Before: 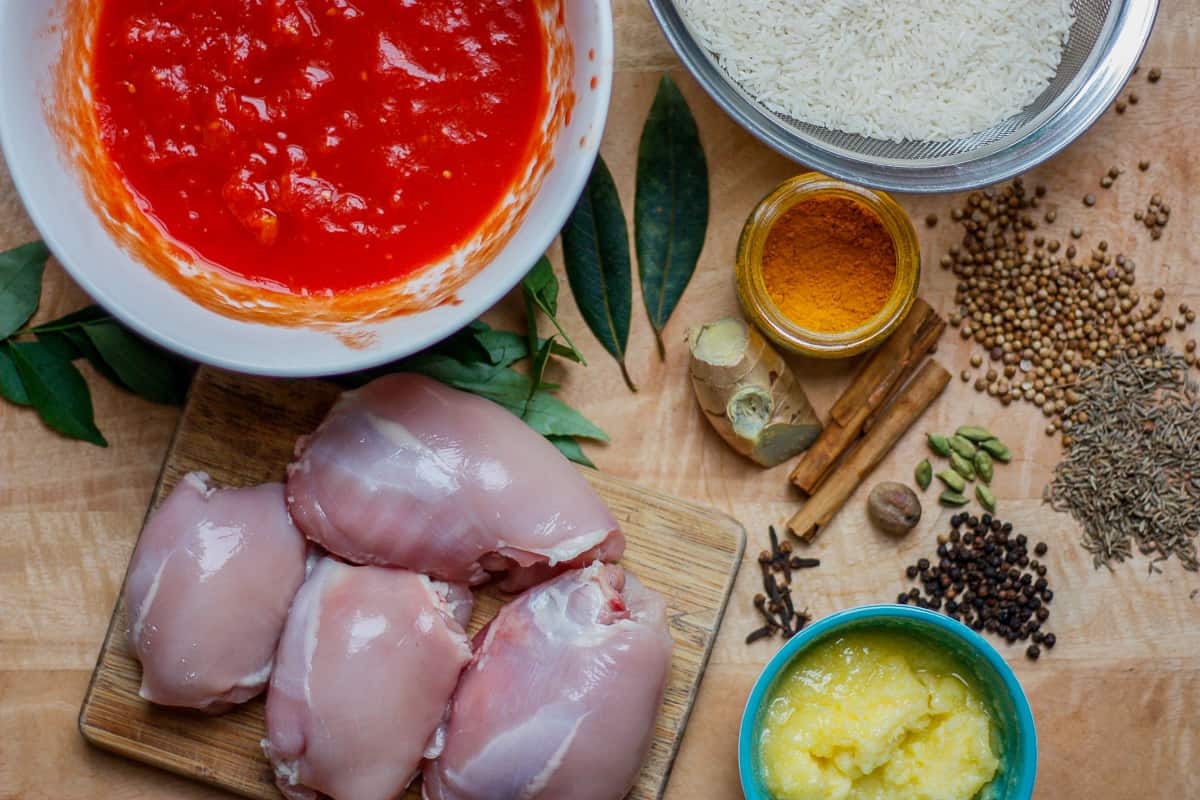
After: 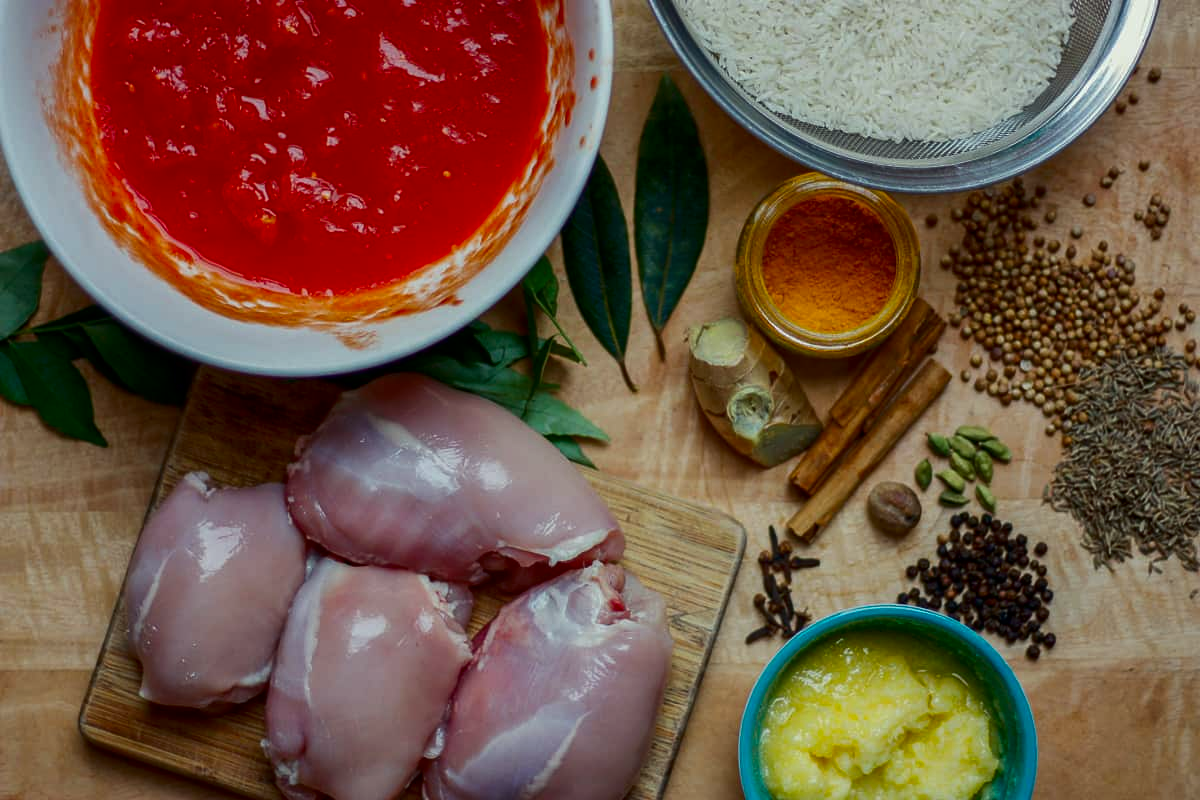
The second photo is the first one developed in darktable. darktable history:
contrast brightness saturation: brightness -0.2, saturation 0.08
color correction: highlights a* -4.73, highlights b* 5.06, saturation 0.97
